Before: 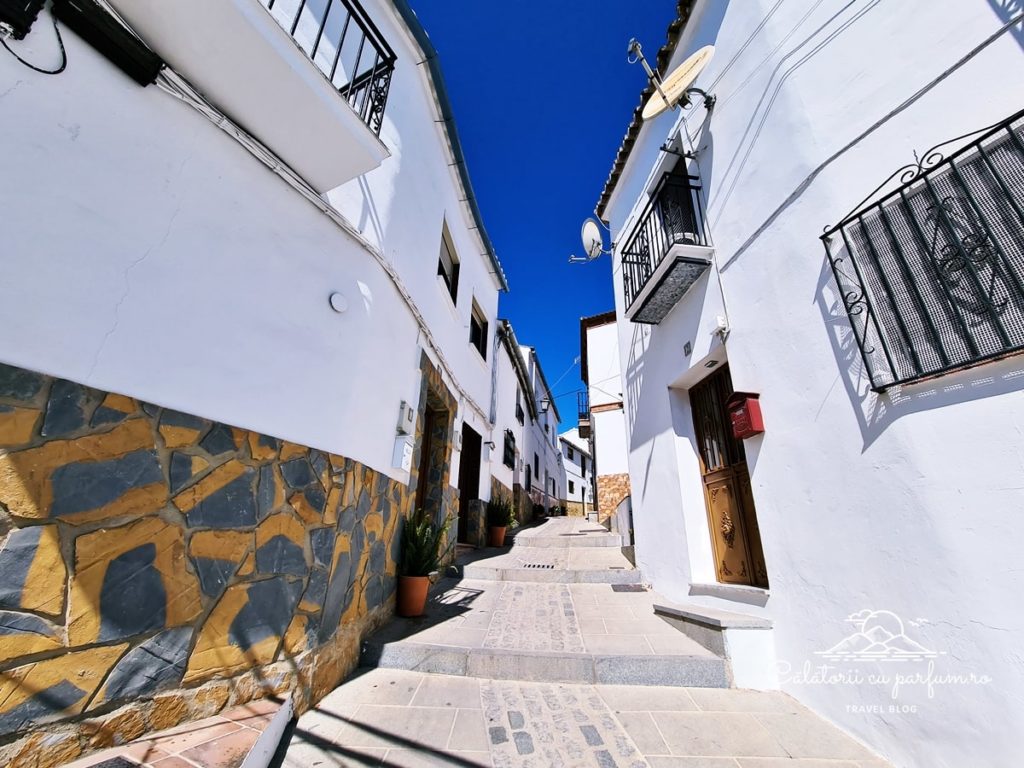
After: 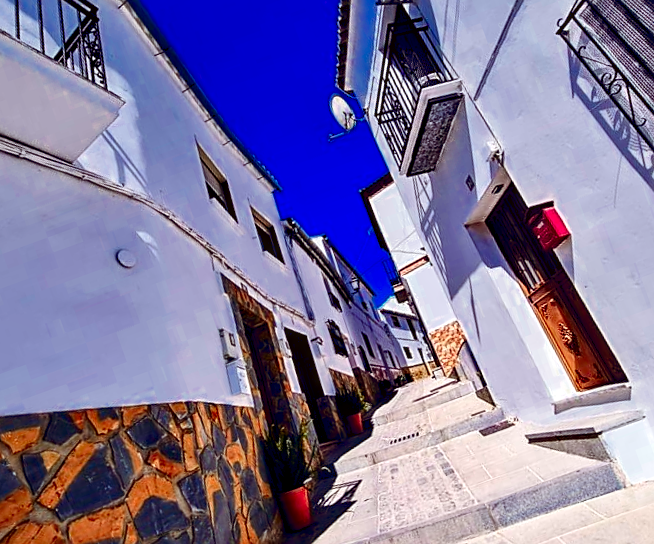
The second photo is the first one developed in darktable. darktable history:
color balance rgb: shadows lift › chroma 4.376%, shadows lift › hue 27.42°, highlights gain › chroma 1.349%, highlights gain › hue 56.7°, global offset › chroma 0.129%, global offset › hue 253.32°, perceptual saturation grading › global saturation 20%, perceptual saturation grading › highlights -25.512%, perceptual saturation grading › shadows 24.284%
contrast brightness saturation: contrast 0.204, brightness -0.103, saturation 0.102
sharpen: on, module defaults
color correction: highlights a* -2.76, highlights b* -2.73, shadows a* 2.26, shadows b* 2.73
color zones: curves: ch0 [(0, 0.553) (0.123, 0.58) (0.23, 0.419) (0.468, 0.155) (0.605, 0.132) (0.723, 0.063) (0.833, 0.172) (0.921, 0.468)]; ch1 [(0.025, 0.645) (0.229, 0.584) (0.326, 0.551) (0.537, 0.446) (0.599, 0.911) (0.708, 1) (0.805, 0.944)]; ch2 [(0.086, 0.468) (0.254, 0.464) (0.638, 0.564) (0.702, 0.592) (0.768, 0.564)], mix 24.48%
crop and rotate: angle 19.94°, left 6.932%, right 3.942%, bottom 1.154%
local contrast: detail 150%
exposure: exposure -0.004 EV, compensate highlight preservation false
